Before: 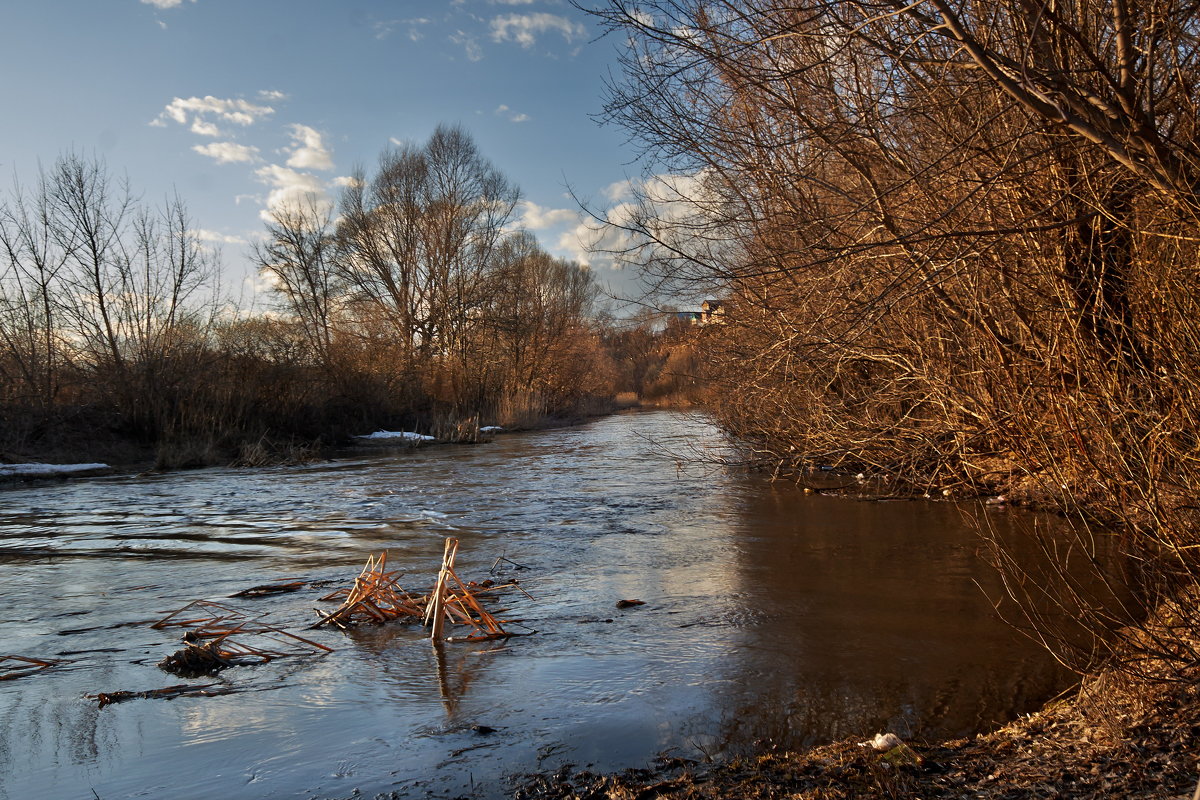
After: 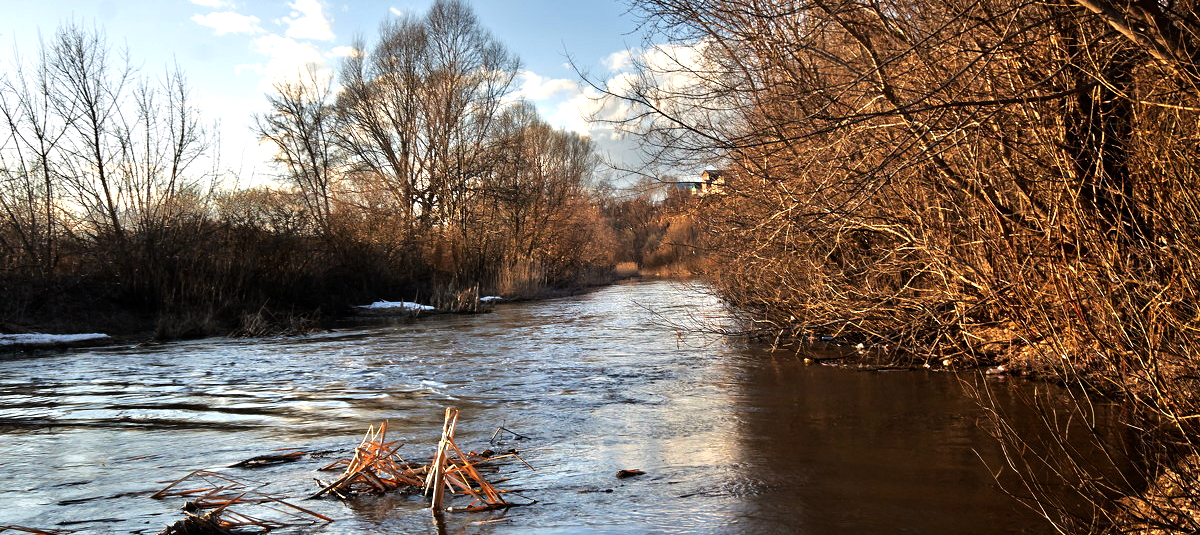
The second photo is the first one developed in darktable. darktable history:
exposure: compensate exposure bias true, compensate highlight preservation false
tone equalizer: -8 EV -1.09 EV, -7 EV -0.99 EV, -6 EV -0.873 EV, -5 EV -0.549 EV, -3 EV 0.593 EV, -2 EV 0.889 EV, -1 EV 0.992 EV, +0 EV 1.07 EV
crop: top 16.284%, bottom 16.729%
